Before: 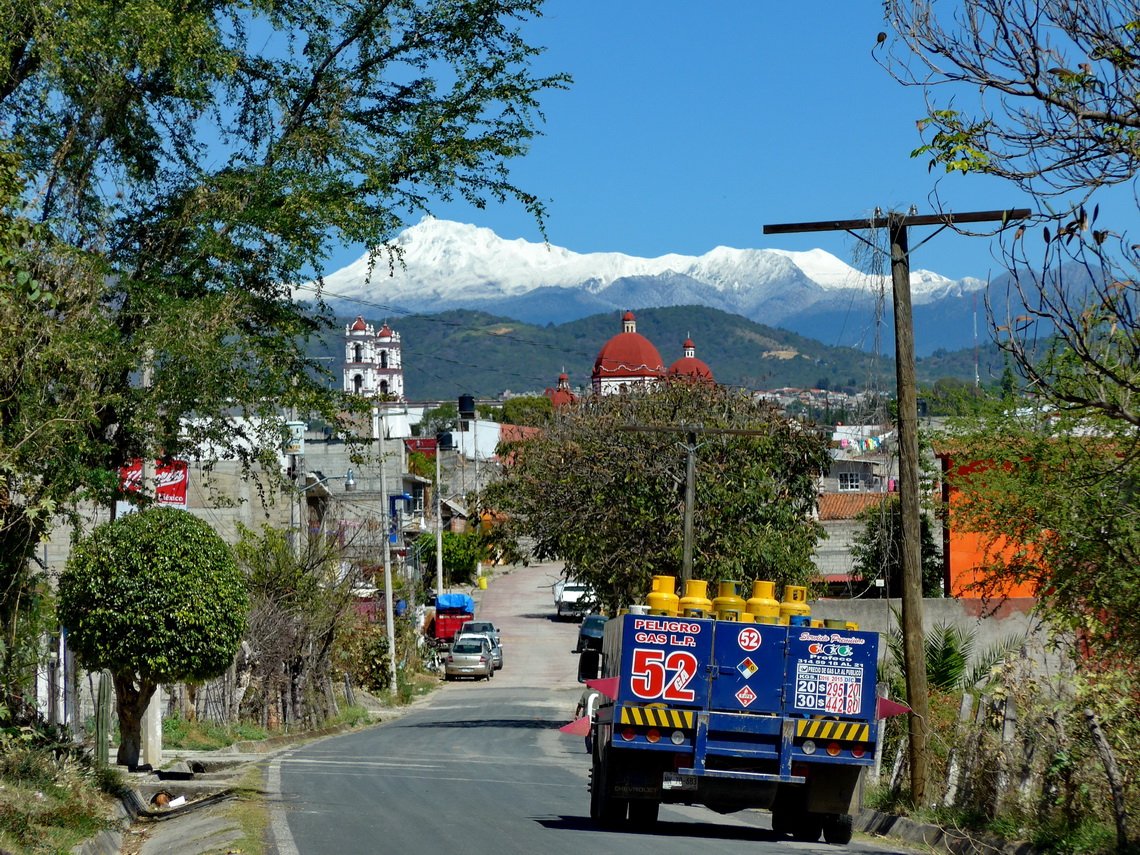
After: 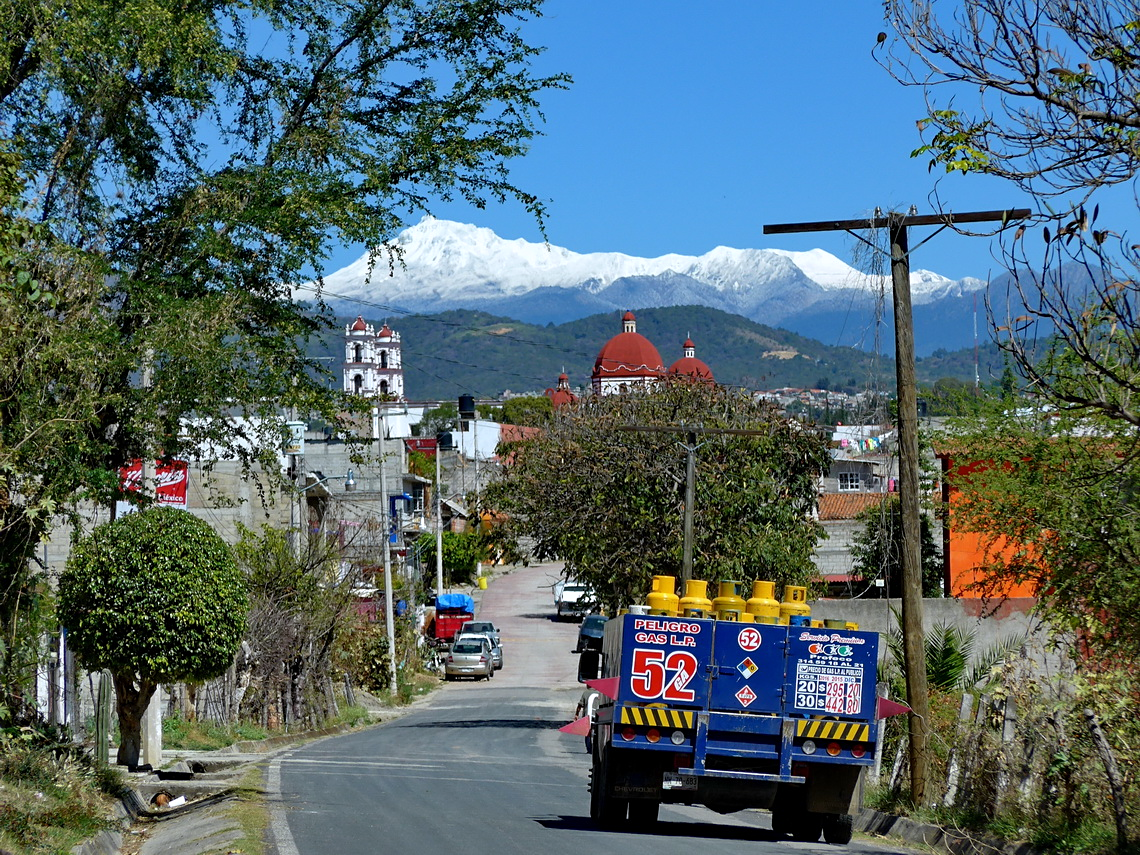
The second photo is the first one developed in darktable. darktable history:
sharpen: amount 0.2
white balance: red 0.984, blue 1.059
